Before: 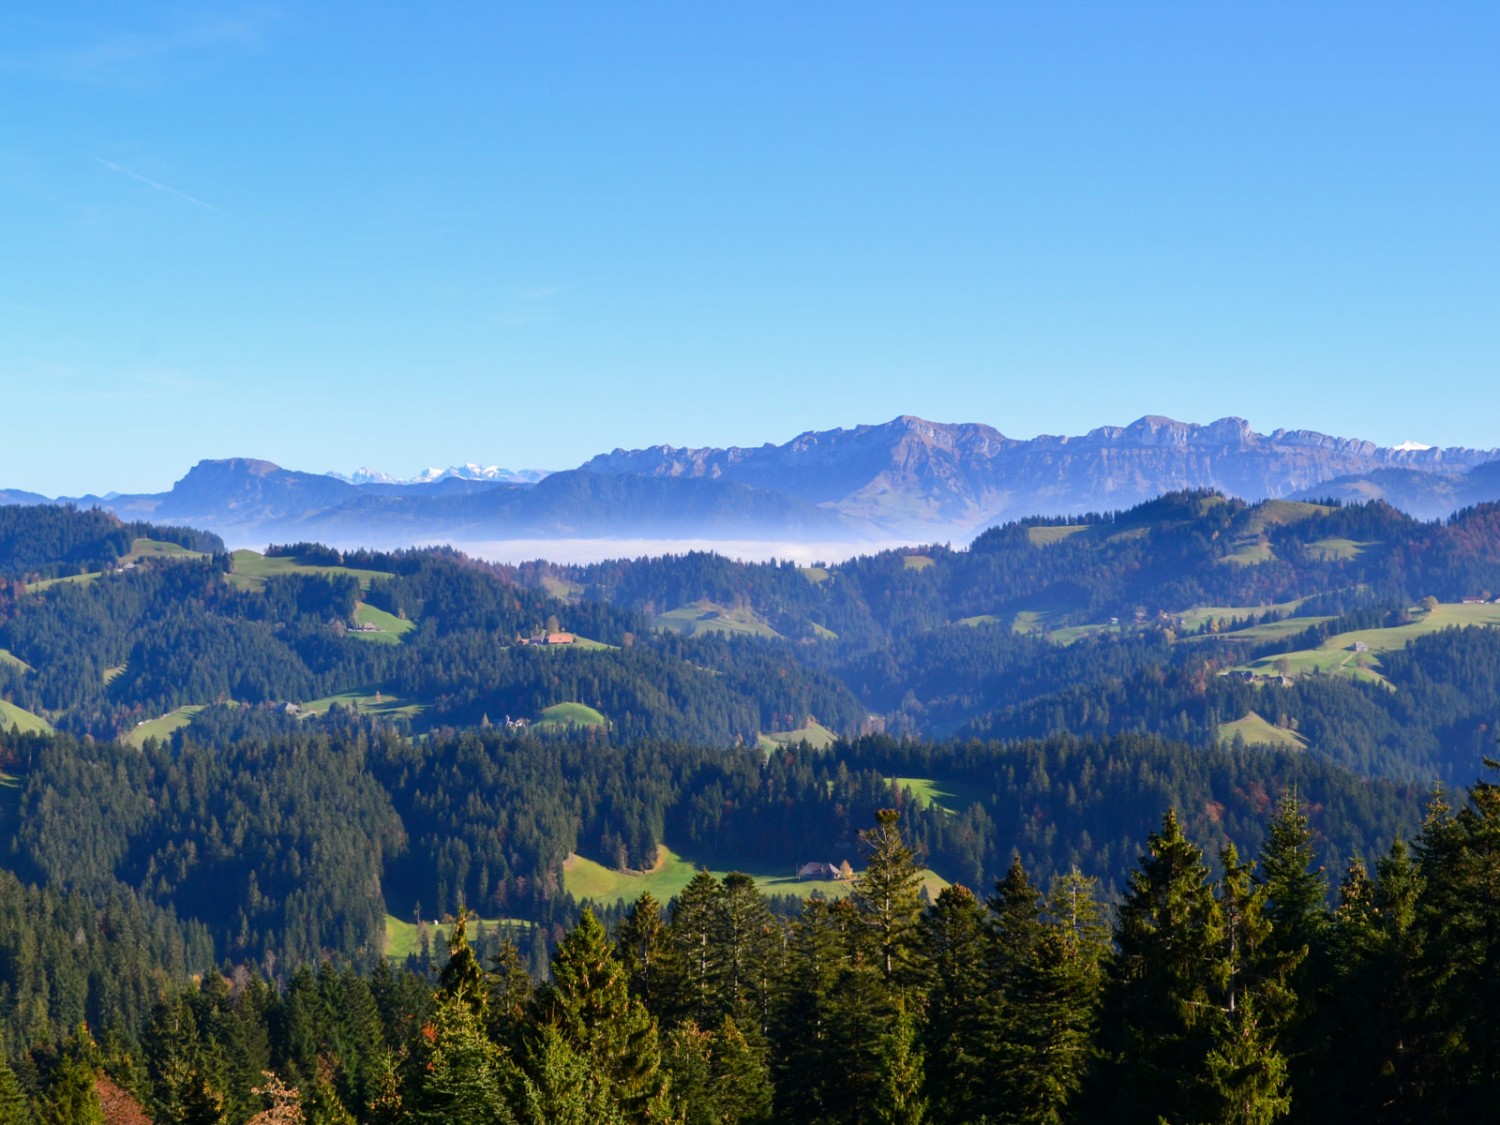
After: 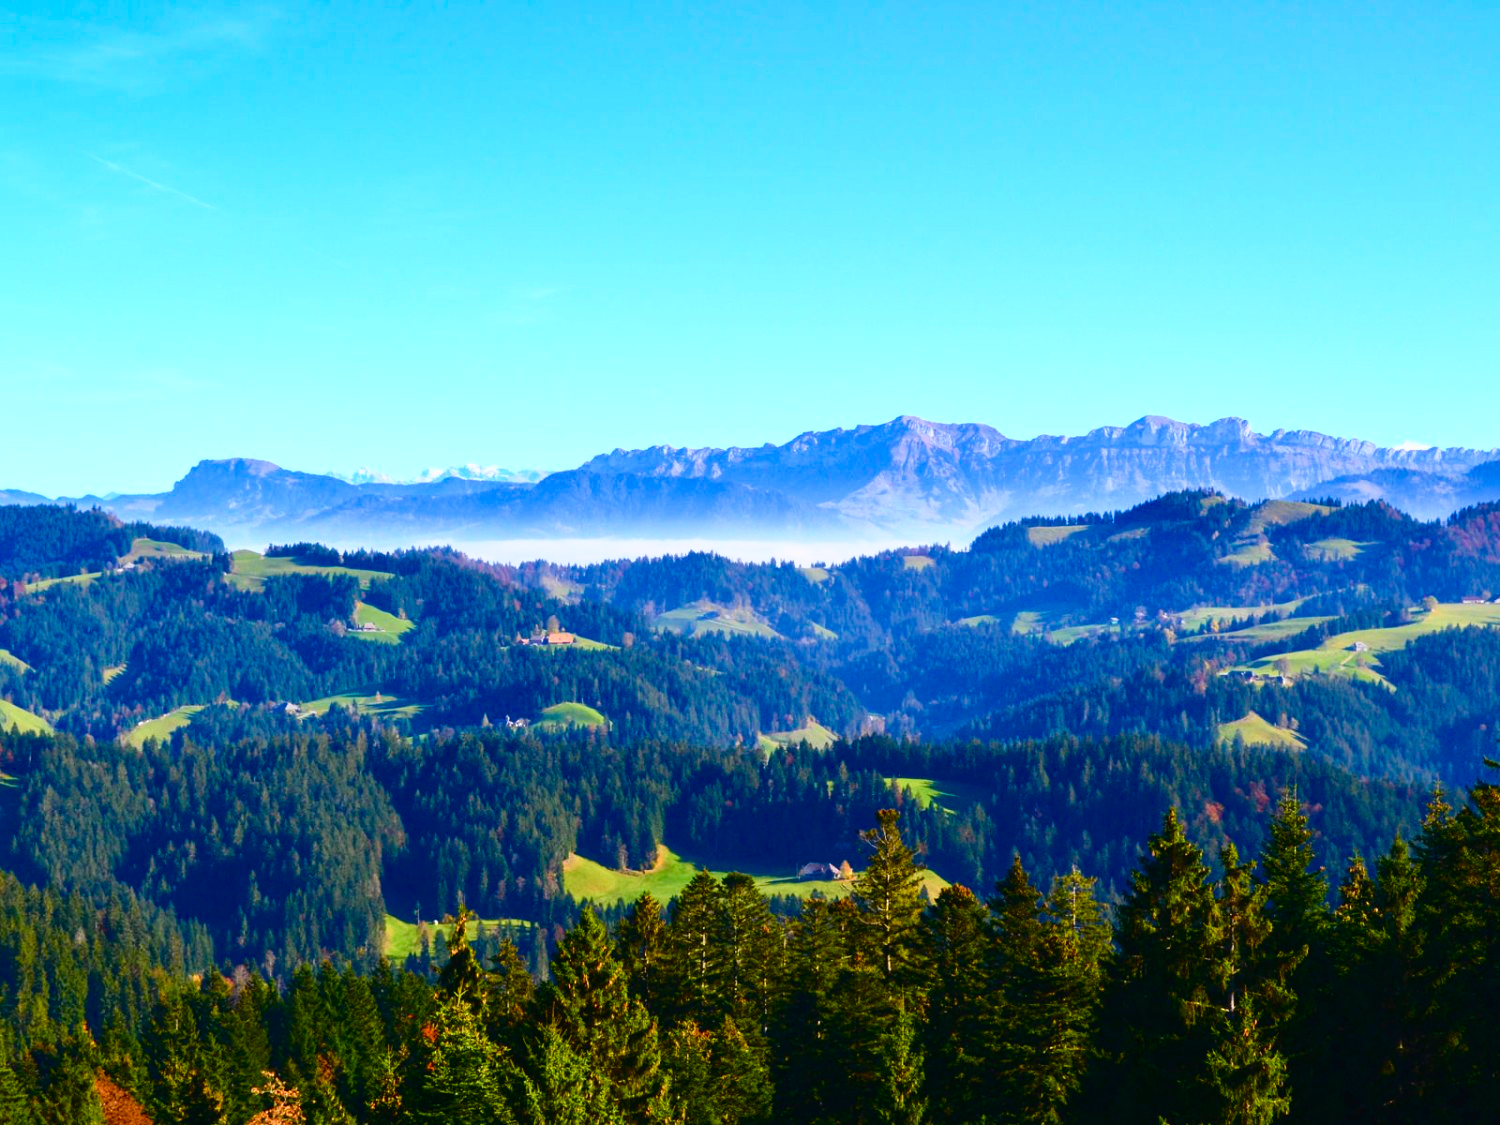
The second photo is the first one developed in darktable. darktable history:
tone curve: curves: ch0 [(0, 0.018) (0.162, 0.128) (0.434, 0.478) (0.667, 0.785) (0.819, 0.943) (1, 0.991)]; ch1 [(0, 0) (0.402, 0.36) (0.476, 0.449) (0.506, 0.505) (0.523, 0.518) (0.579, 0.626) (0.641, 0.668) (0.693, 0.745) (0.861, 0.934) (1, 1)]; ch2 [(0, 0) (0.424, 0.388) (0.483, 0.472) (0.503, 0.505) (0.521, 0.519) (0.547, 0.581) (0.582, 0.648) (0.699, 0.759) (0.997, 0.858)], color space Lab, independent channels
color balance rgb: perceptual saturation grading › global saturation 20%, perceptual saturation grading › highlights -25%, perceptual saturation grading › shadows 50%
